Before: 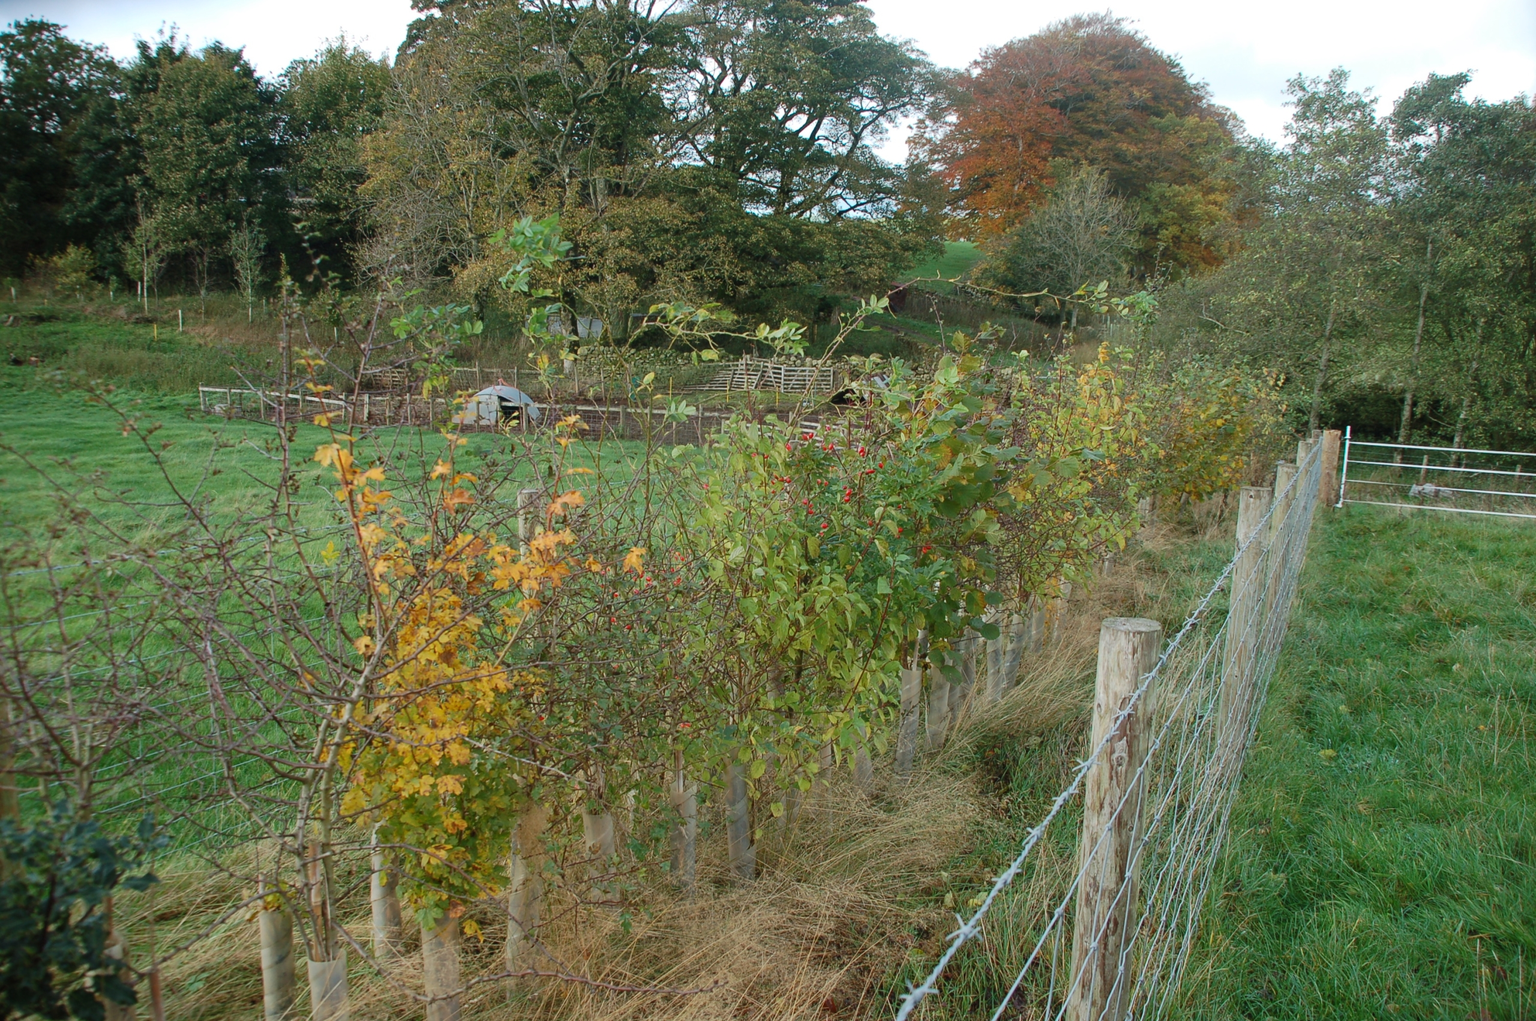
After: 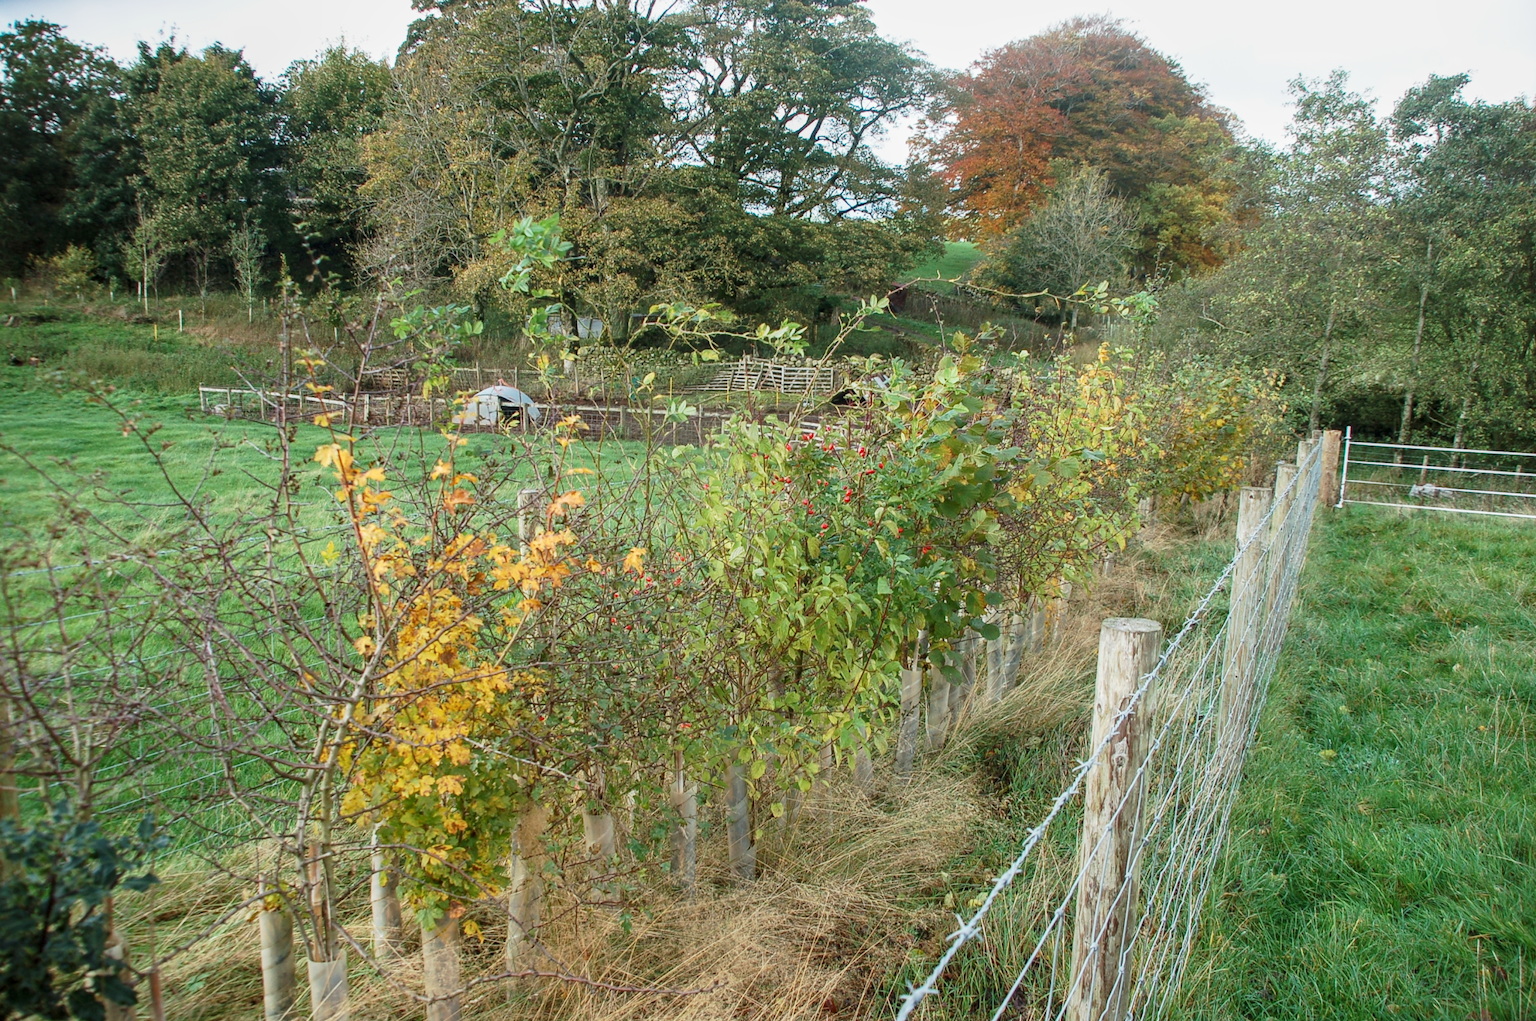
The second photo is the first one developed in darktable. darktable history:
base curve: curves: ch0 [(0, 0) (0.088, 0.125) (0.176, 0.251) (0.354, 0.501) (0.613, 0.749) (1, 0.877)], preserve colors none
local contrast: on, module defaults
